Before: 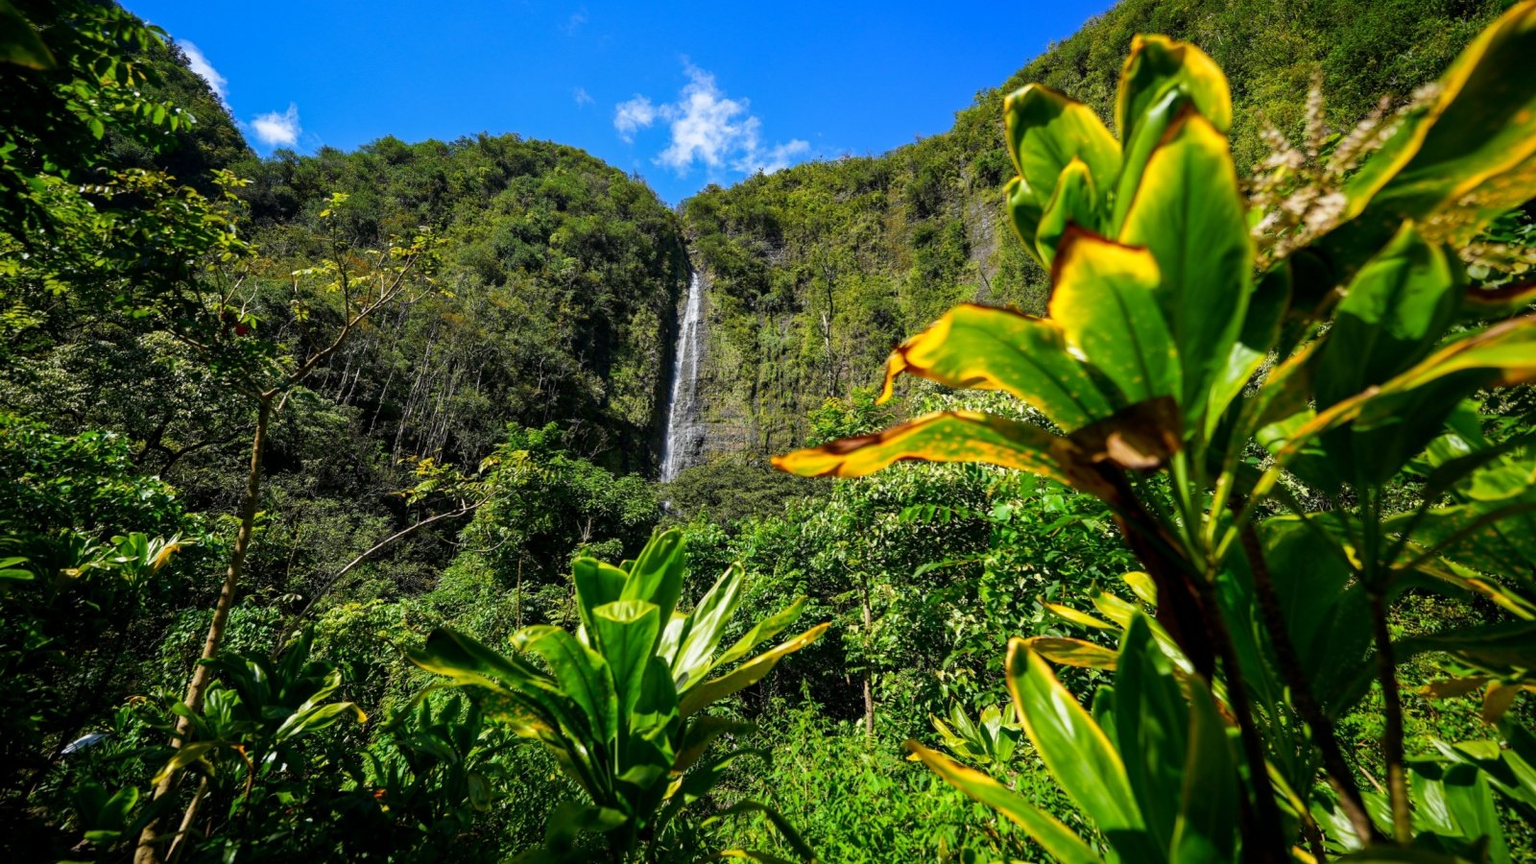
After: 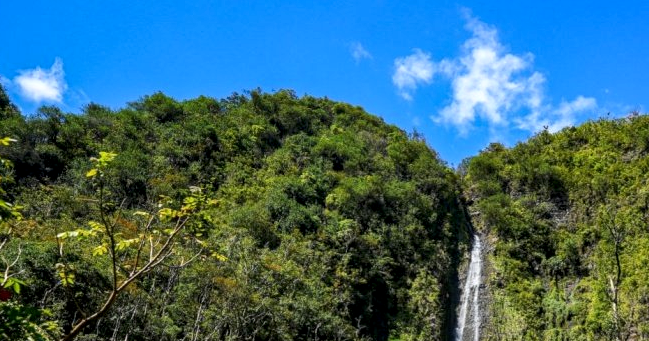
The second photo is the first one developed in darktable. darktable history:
local contrast: on, module defaults
crop: left 15.452%, top 5.459%, right 43.956%, bottom 56.62%
contrast brightness saturation: contrast 0.08, saturation 0.02
